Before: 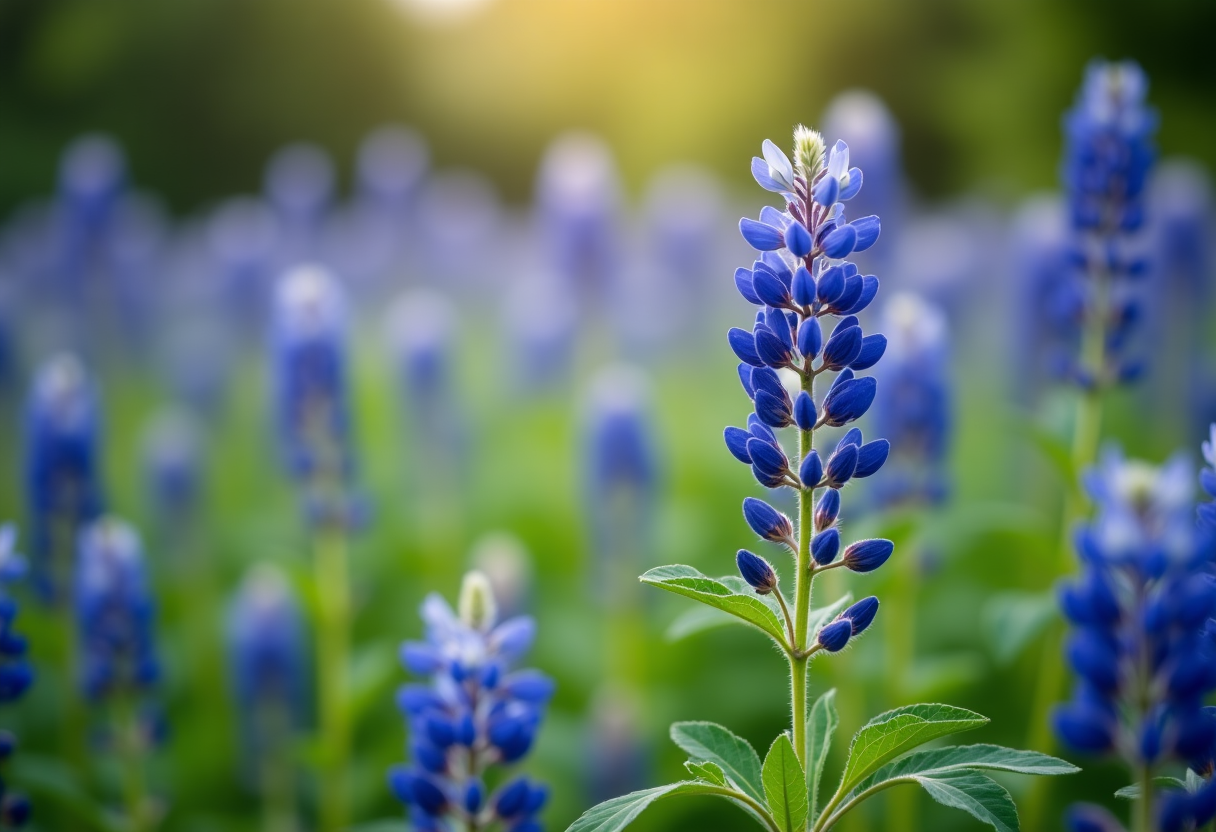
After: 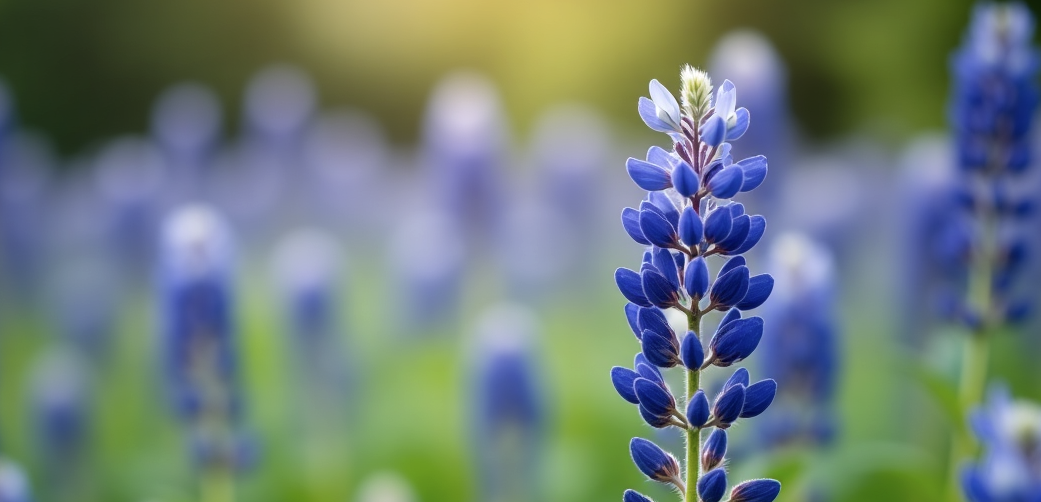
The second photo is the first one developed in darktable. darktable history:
white balance: red 0.986, blue 1.01
contrast brightness saturation: saturation -0.1
crop and rotate: left 9.345%, top 7.22%, right 4.982%, bottom 32.331%
local contrast: mode bilateral grid, contrast 20, coarseness 50, detail 120%, midtone range 0.2
